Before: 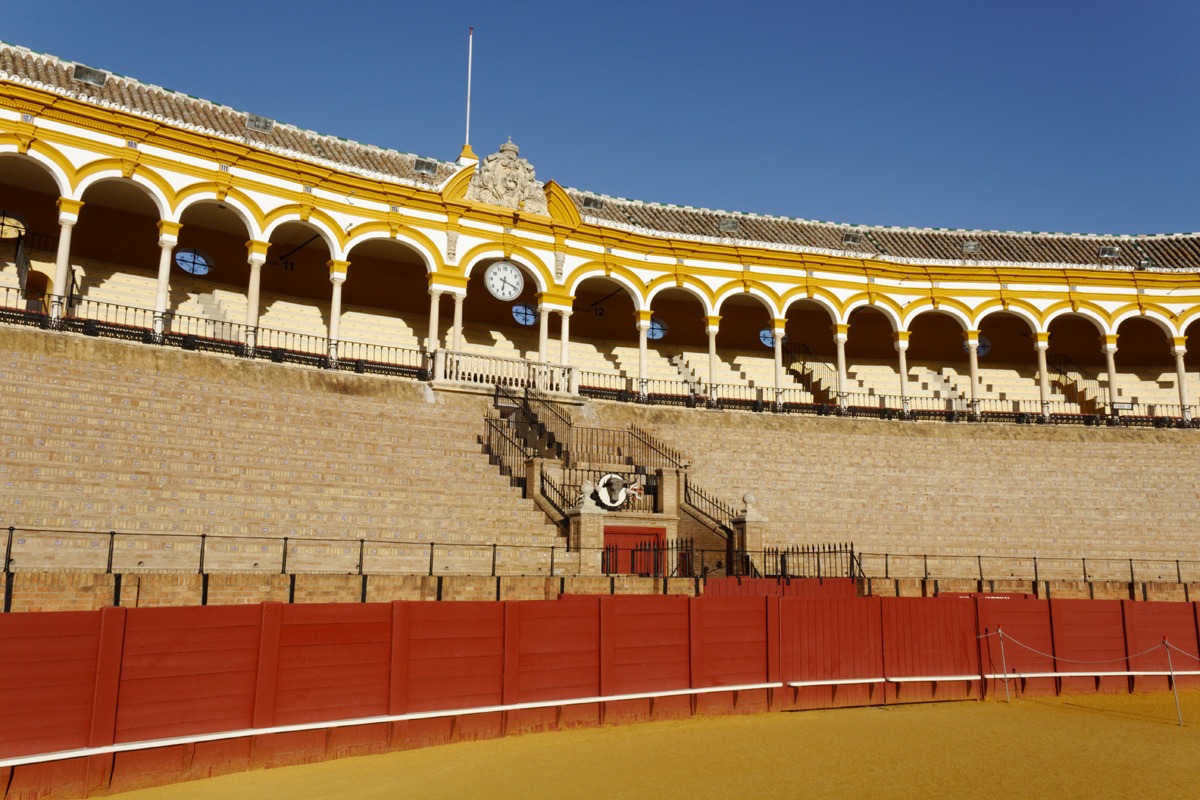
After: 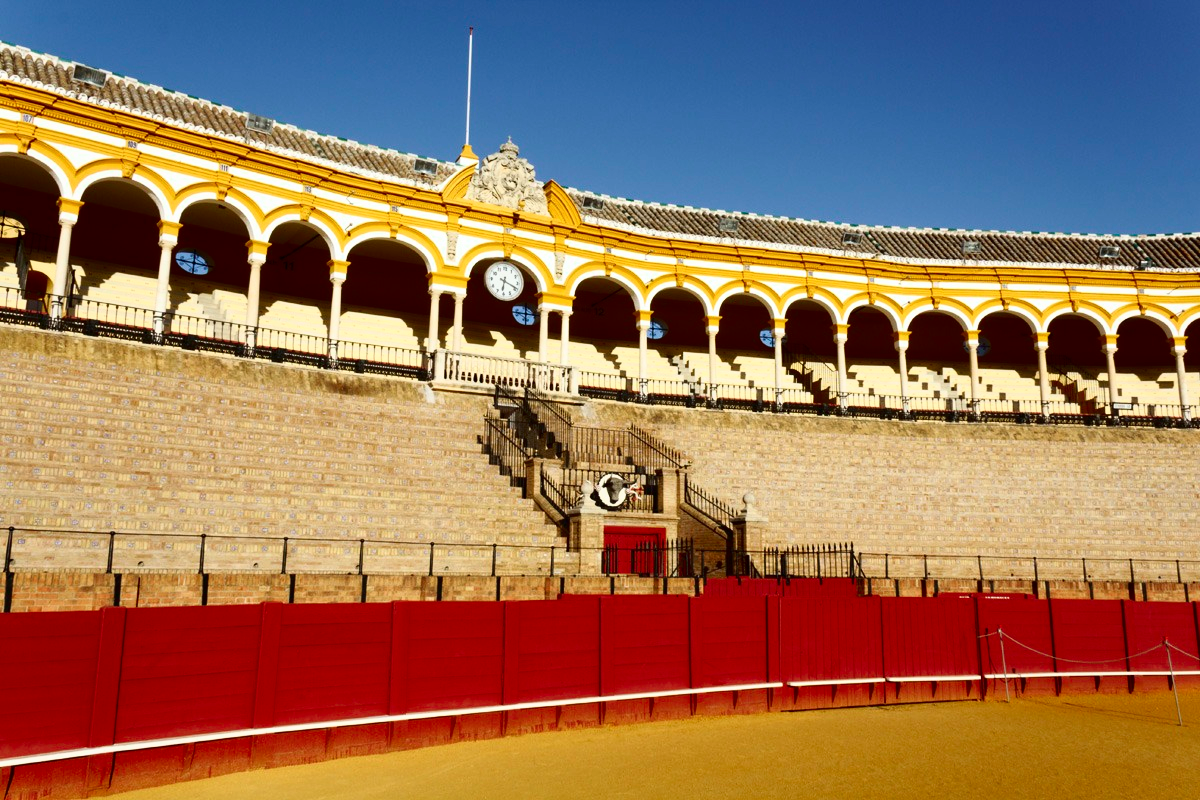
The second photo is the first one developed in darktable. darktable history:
tone curve: curves: ch0 [(0, 0) (0.139, 0.067) (0.319, 0.269) (0.498, 0.505) (0.725, 0.824) (0.864, 0.945) (0.985, 1)]; ch1 [(0, 0) (0.291, 0.197) (0.456, 0.426) (0.495, 0.488) (0.557, 0.578) (0.599, 0.644) (0.702, 0.786) (1, 1)]; ch2 [(0, 0) (0.125, 0.089) (0.353, 0.329) (0.447, 0.43) (0.557, 0.566) (0.63, 0.667) (1, 1)], color space Lab, independent channels, preserve colors none
